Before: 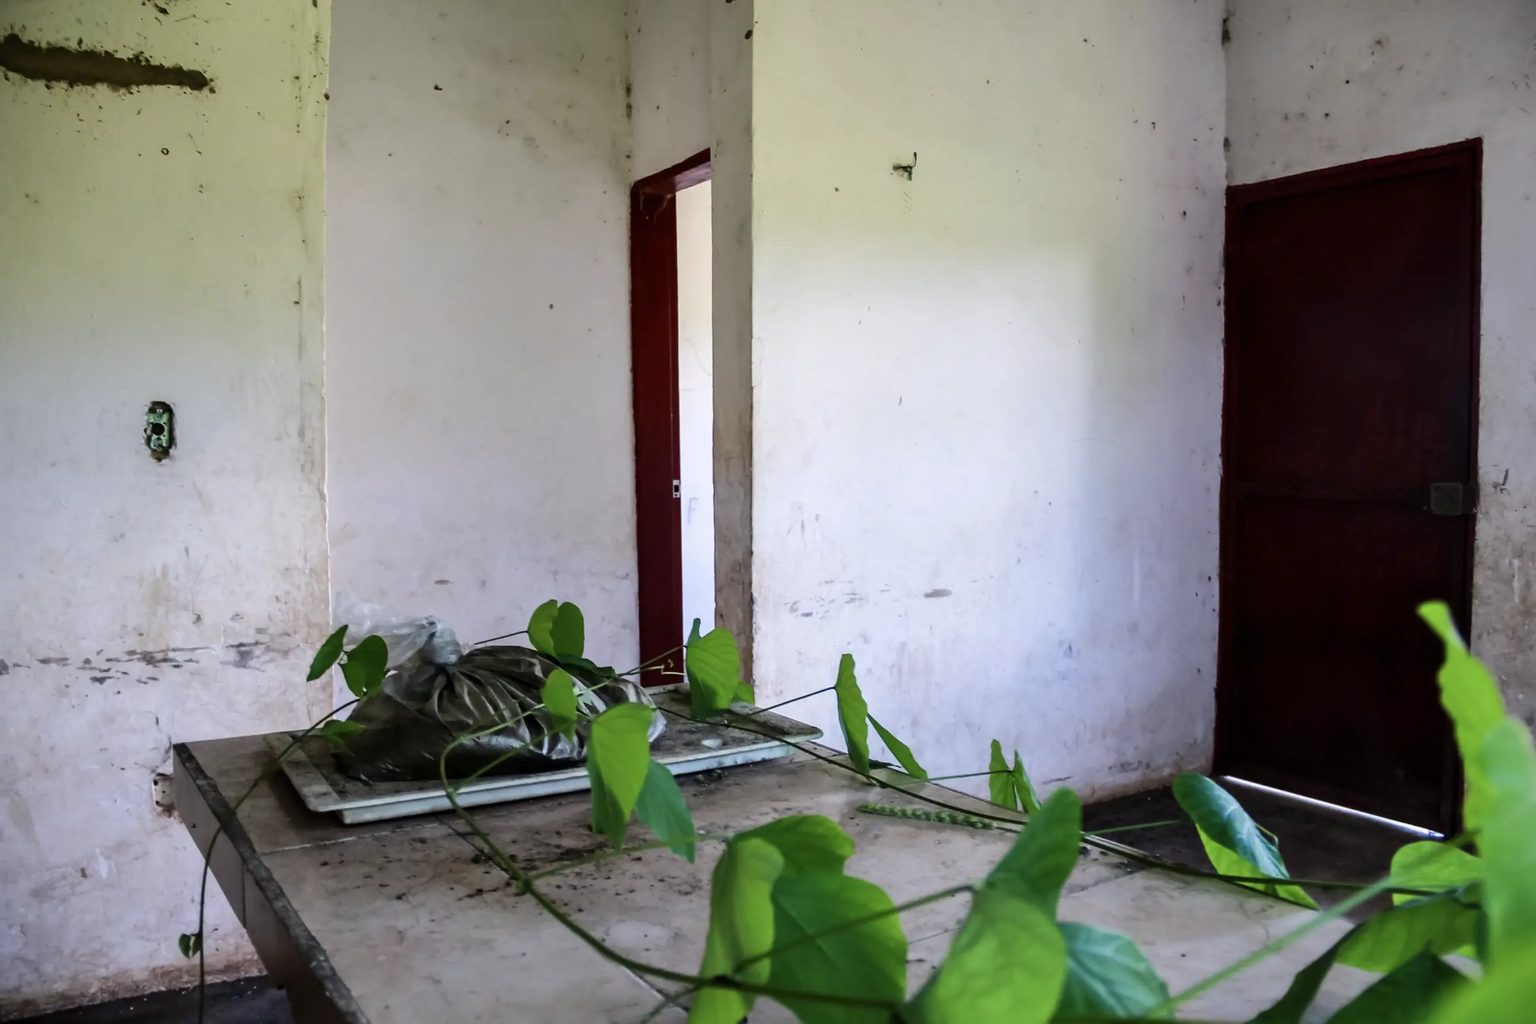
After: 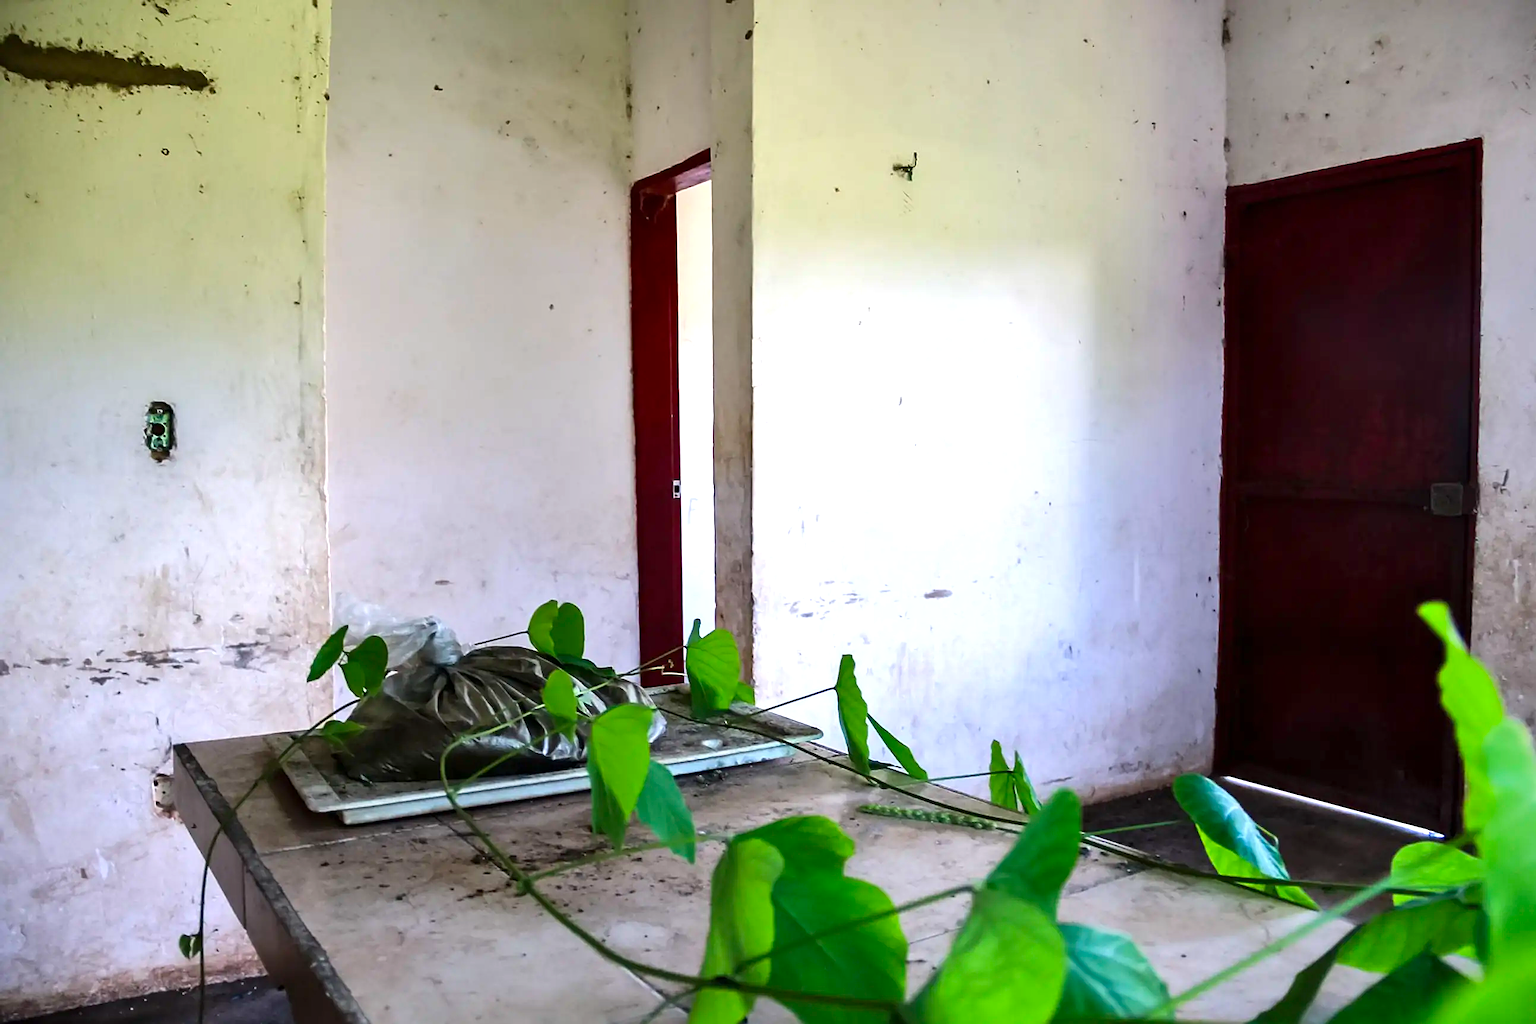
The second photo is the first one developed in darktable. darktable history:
tone equalizer: on, module defaults
sharpen: on, module defaults
shadows and highlights: shadows 32, highlights -32, soften with gaussian
contrast brightness saturation: contrast 0.04, saturation 0.16
exposure: exposure 0.566 EV, compensate highlight preservation false
